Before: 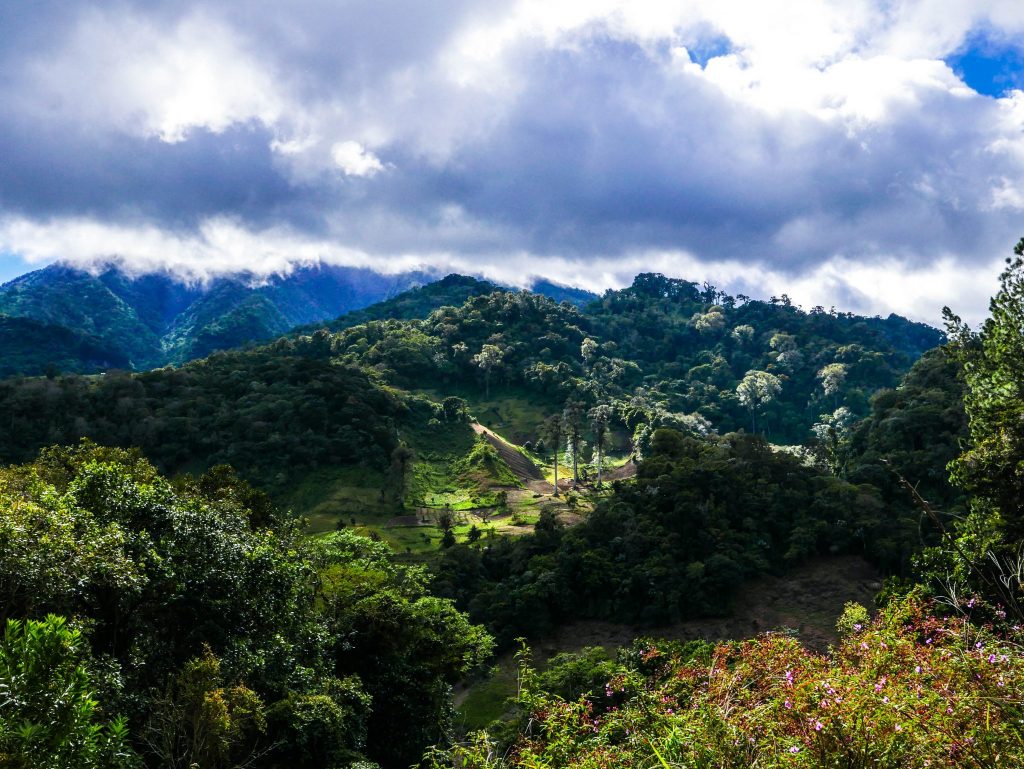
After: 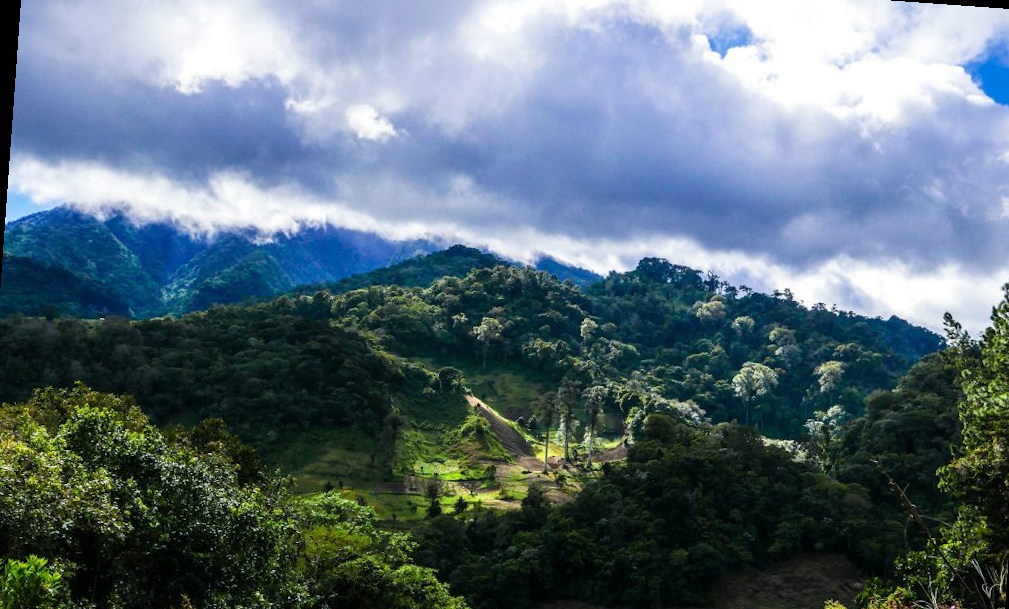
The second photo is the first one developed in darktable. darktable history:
crop: left 2.737%, top 7.287%, right 3.421%, bottom 20.179%
rotate and perspective: rotation 4.1°, automatic cropping off
